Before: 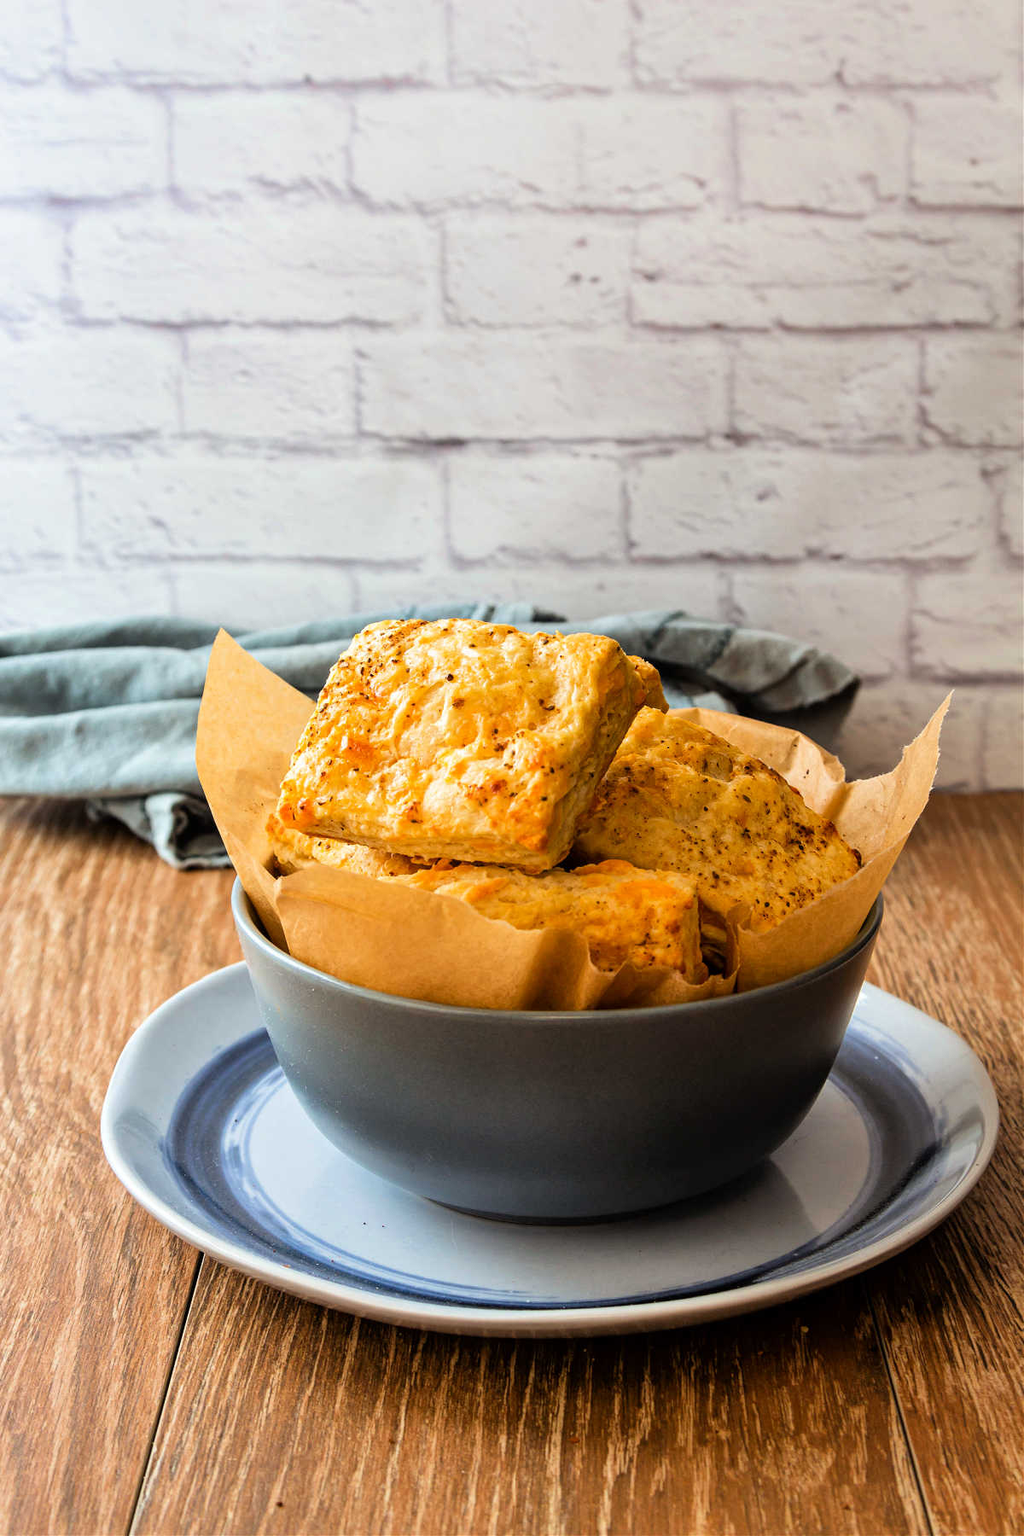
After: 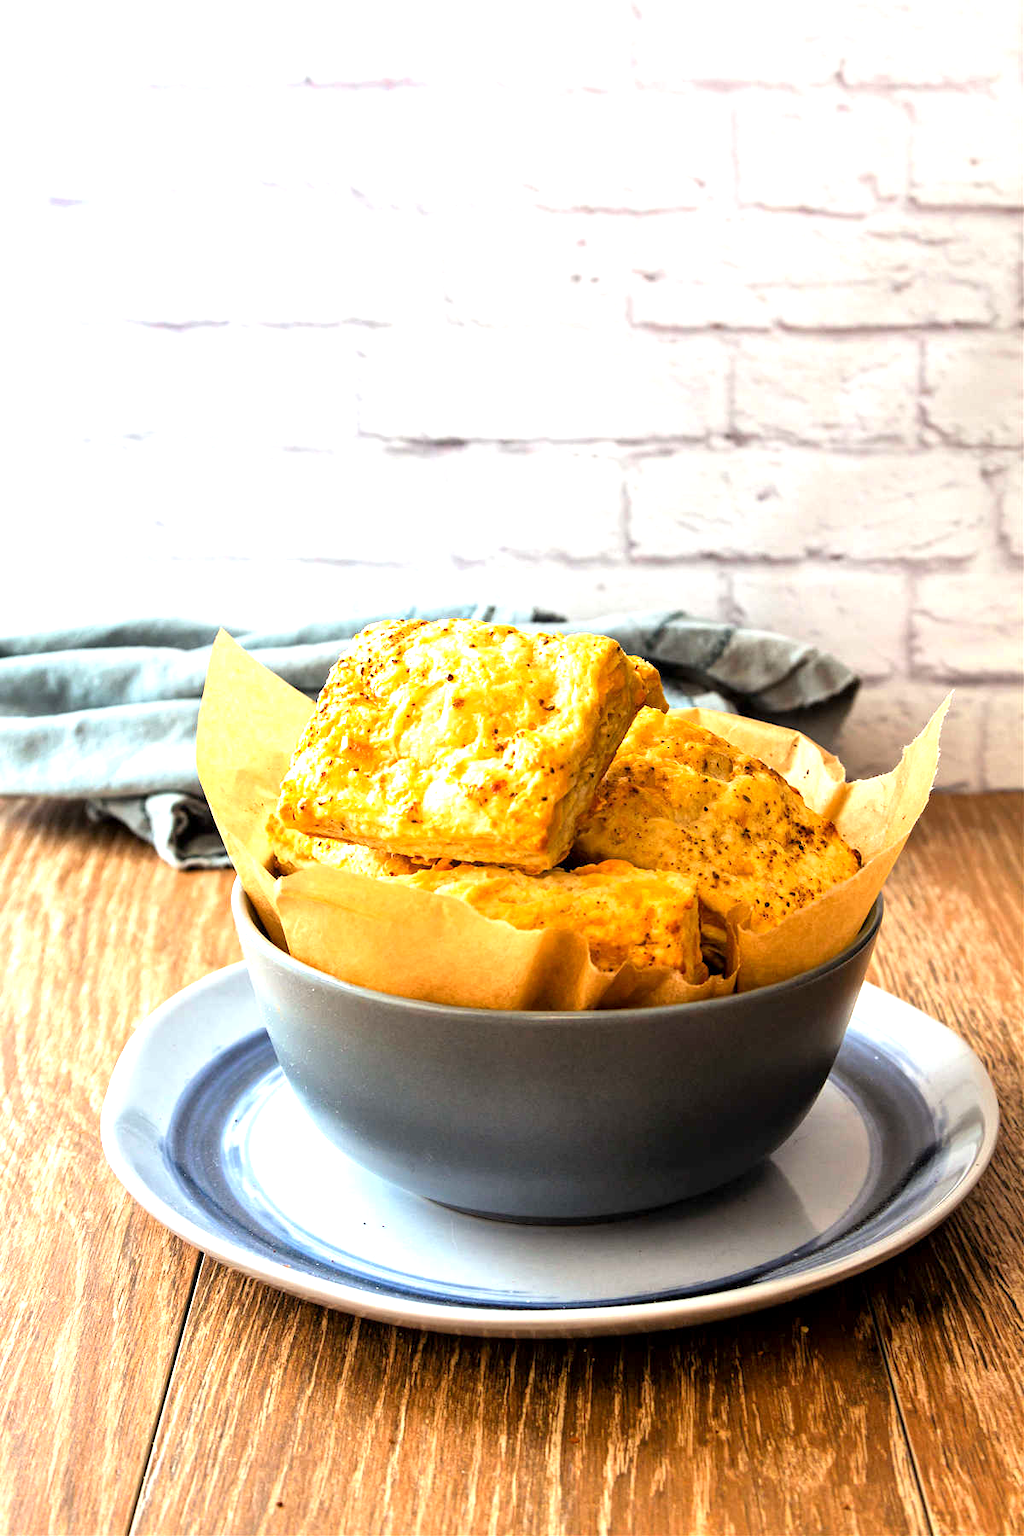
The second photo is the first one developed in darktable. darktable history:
exposure: black level correction 0.001, exposure 0.96 EV, compensate highlight preservation false
